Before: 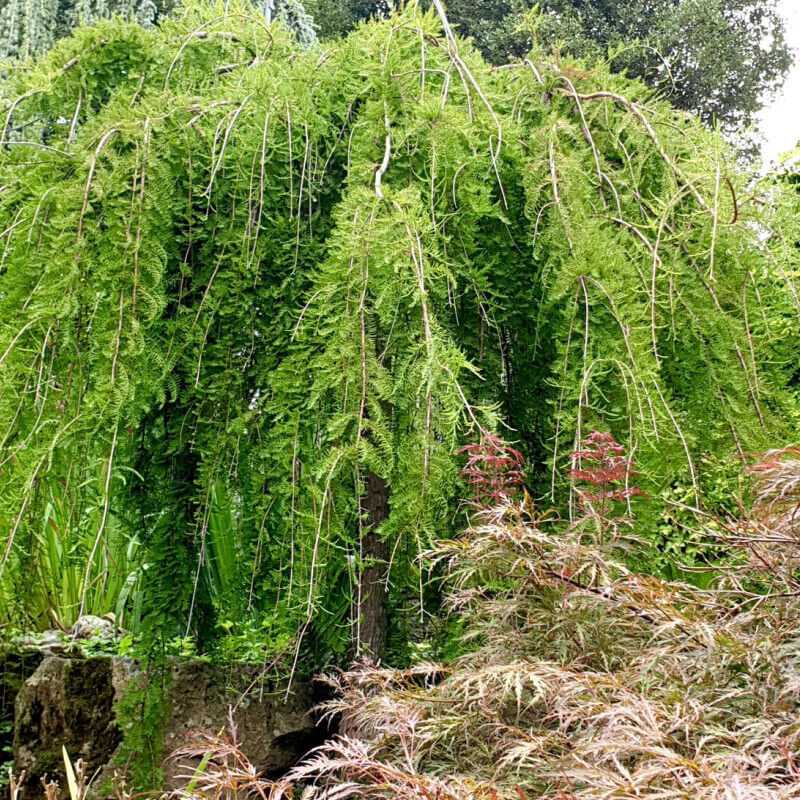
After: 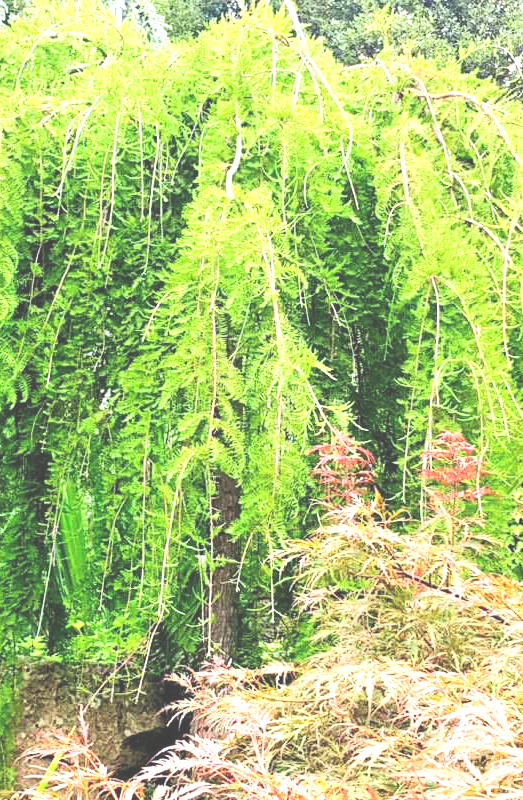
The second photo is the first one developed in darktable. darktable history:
crop and rotate: left 18.696%, right 15.835%
contrast brightness saturation: saturation 0.127
tone curve: curves: ch0 [(0, 0) (0.128, 0.068) (0.292, 0.274) (0.46, 0.482) (0.653, 0.717) (0.819, 0.869) (0.998, 0.969)]; ch1 [(0, 0) (0.384, 0.365) (0.463, 0.45) (0.486, 0.486) (0.503, 0.504) (0.517, 0.517) (0.549, 0.572) (0.583, 0.615) (0.672, 0.699) (0.774, 0.817) (1, 1)]; ch2 [(0, 0) (0.374, 0.344) (0.446, 0.443) (0.494, 0.5) (0.527, 0.529) (0.565, 0.591) (0.644, 0.682) (1, 1)], color space Lab, linked channels, preserve colors none
levels: mode automatic, levels [0.116, 0.574, 1]
exposure: black level correction -0.023, exposure 1.396 EV, compensate highlight preservation false
